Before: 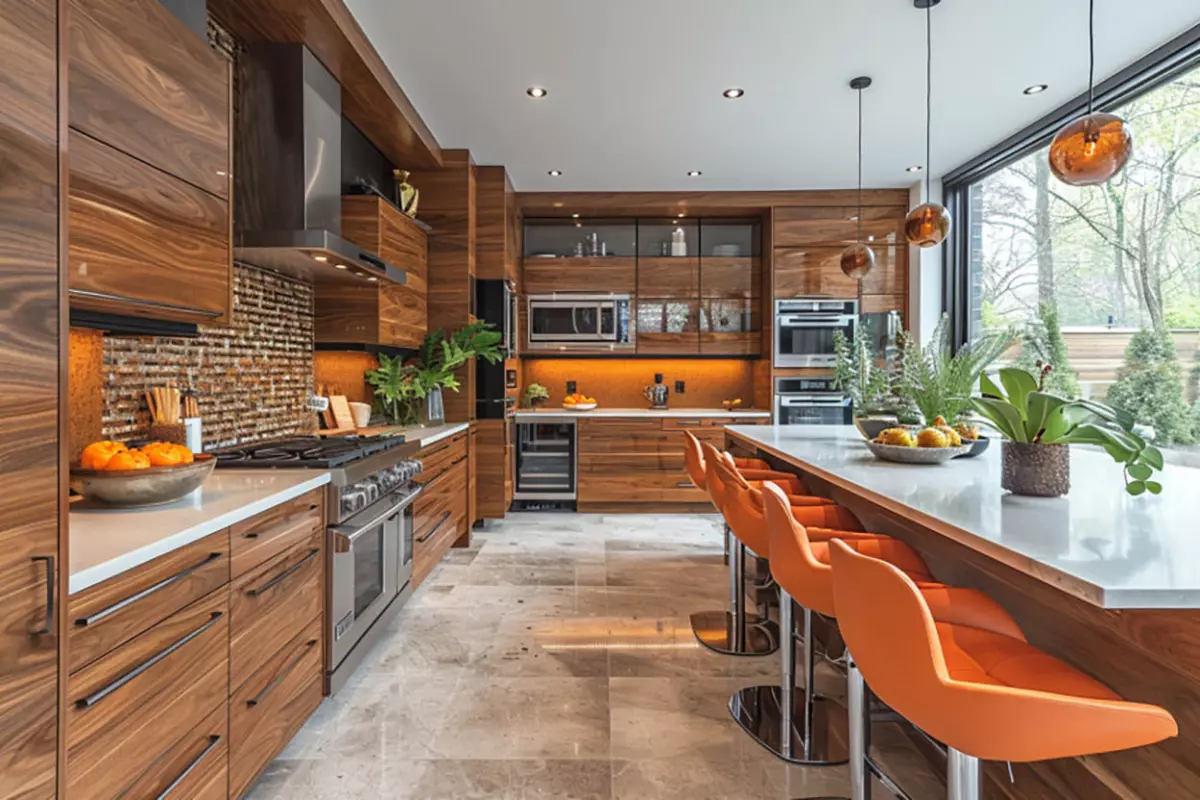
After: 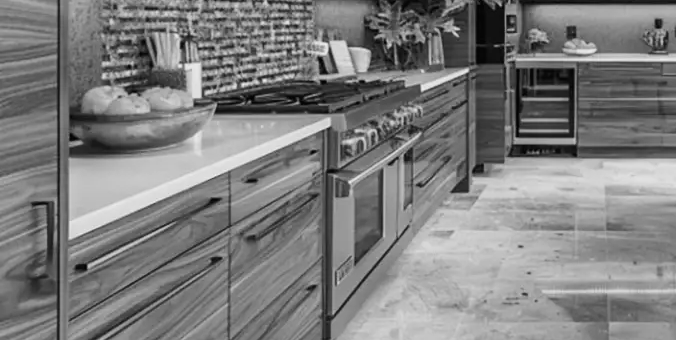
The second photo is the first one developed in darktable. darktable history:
monochrome: on, module defaults
white balance: red 1.004, blue 1.024
crop: top 44.483%, right 43.593%, bottom 12.892%
tone curve: curves: ch0 [(0, 0) (0.068, 0.031) (0.175, 0.132) (0.337, 0.304) (0.498, 0.511) (0.748, 0.762) (0.993, 0.954)]; ch1 [(0, 0) (0.294, 0.184) (0.359, 0.34) (0.362, 0.35) (0.43, 0.41) (0.469, 0.453) (0.495, 0.489) (0.54, 0.563) (0.612, 0.641) (1, 1)]; ch2 [(0, 0) (0.431, 0.419) (0.495, 0.502) (0.524, 0.534) (0.557, 0.56) (0.634, 0.654) (0.728, 0.722) (1, 1)], color space Lab, independent channels, preserve colors none
